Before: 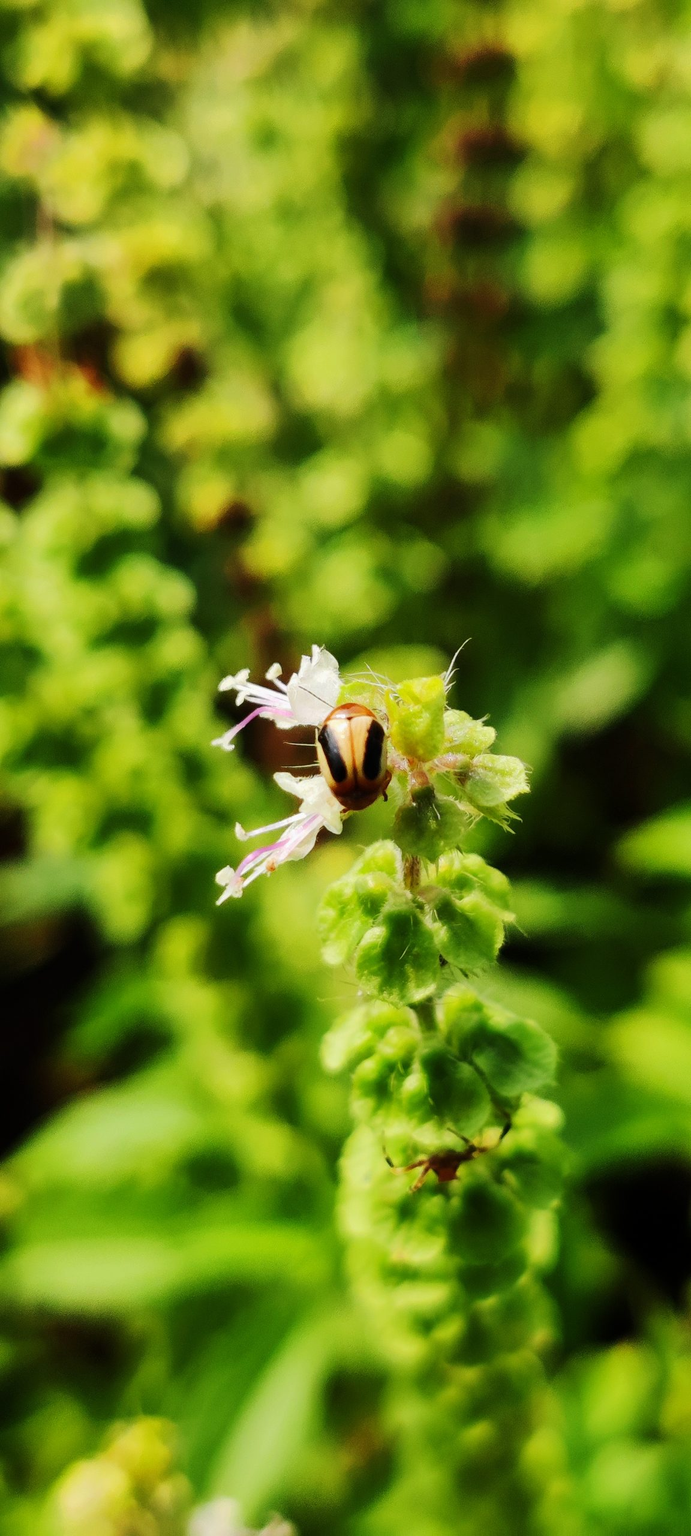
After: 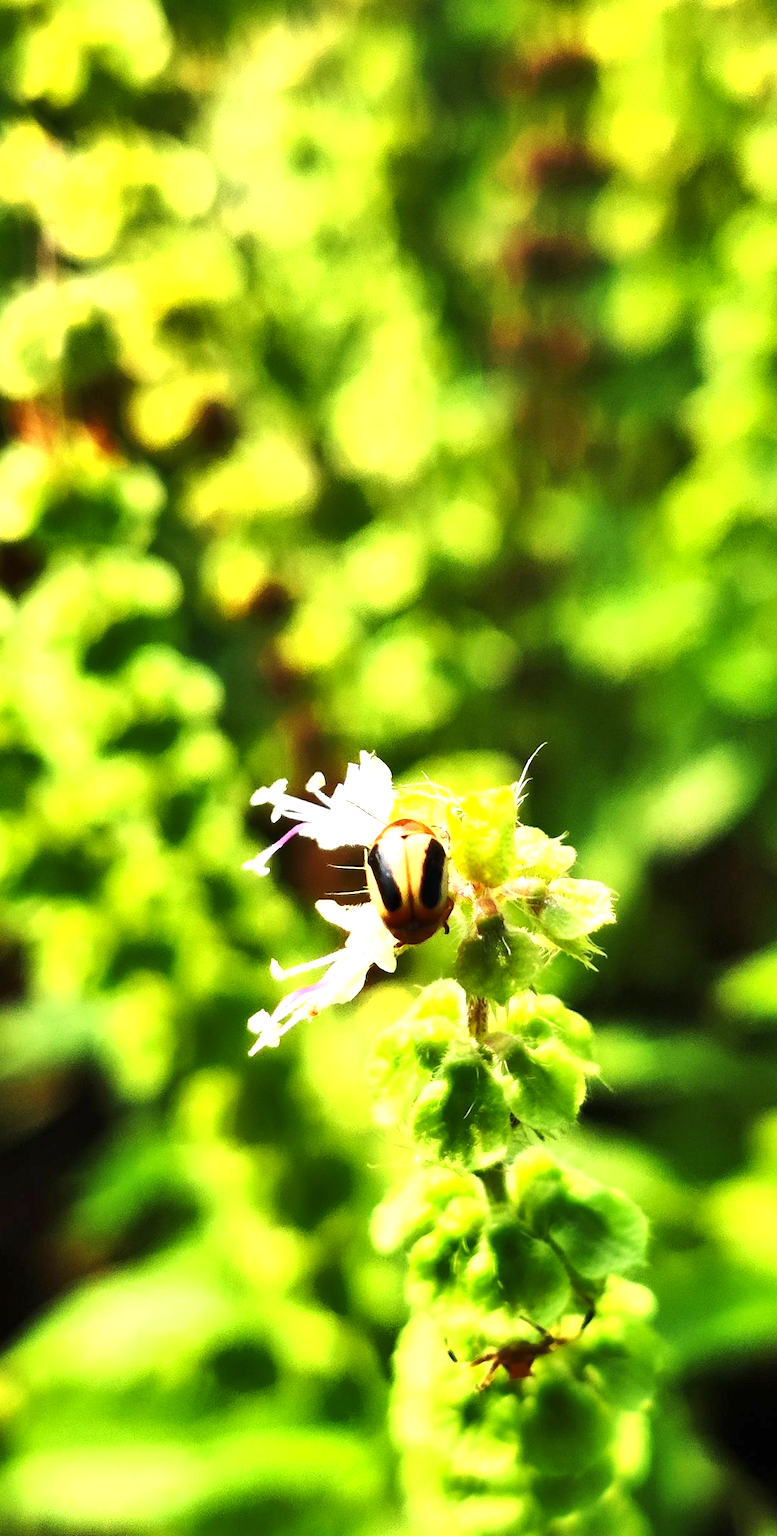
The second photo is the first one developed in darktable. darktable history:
crop and rotate: angle 0.125°, left 0.434%, right 2.999%, bottom 14.151%
exposure: black level correction 0, exposure 1.189 EV, compensate highlight preservation false
shadows and highlights: shadows color adjustment 99.14%, highlights color adjustment 0.175%, soften with gaussian
